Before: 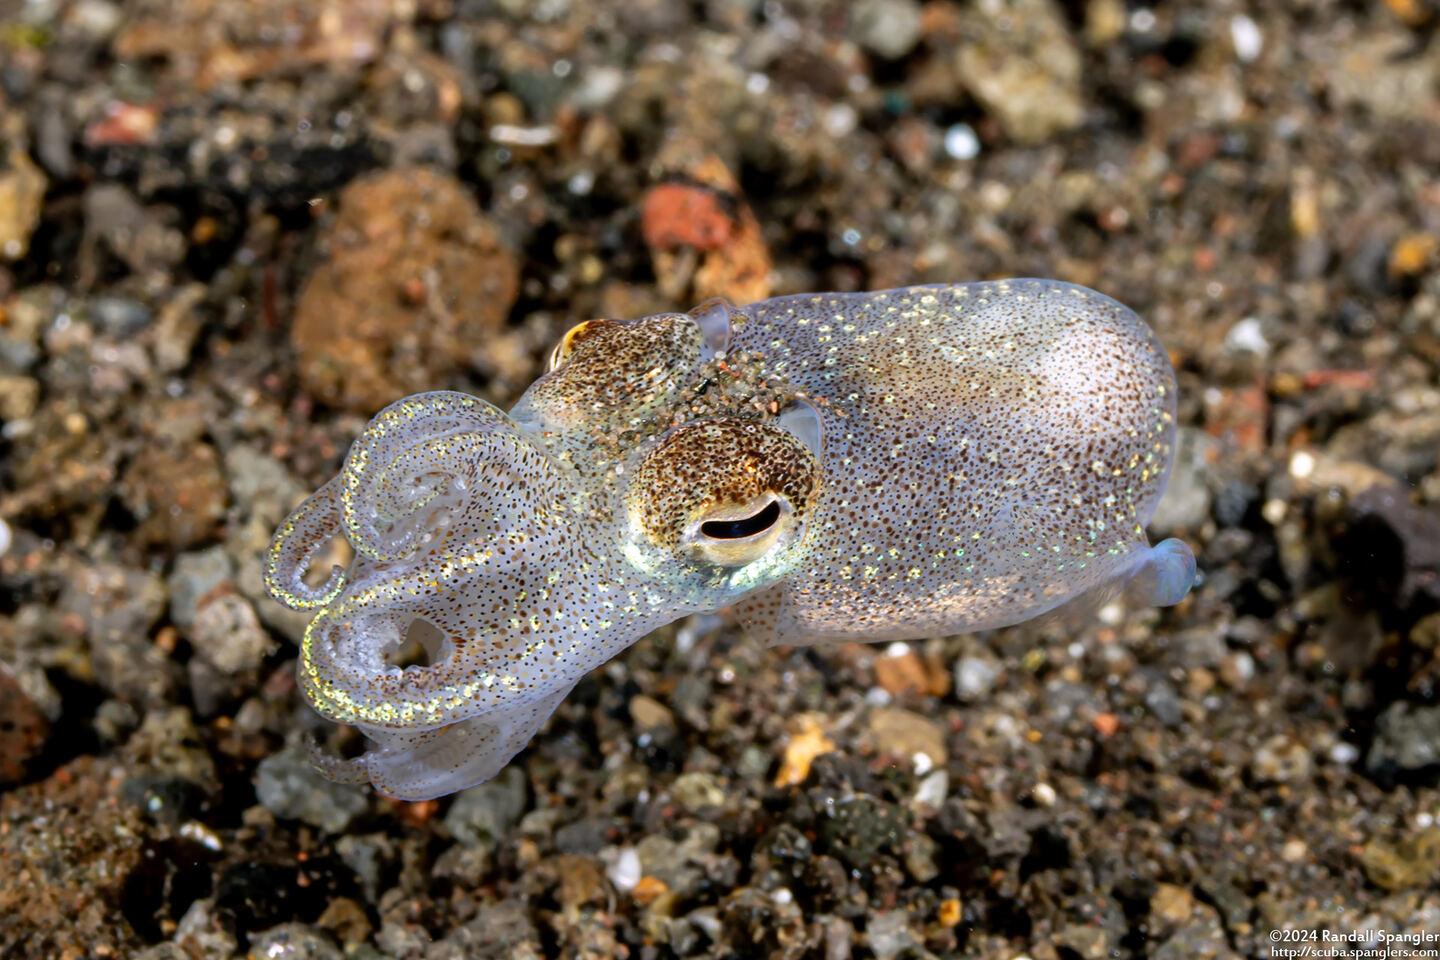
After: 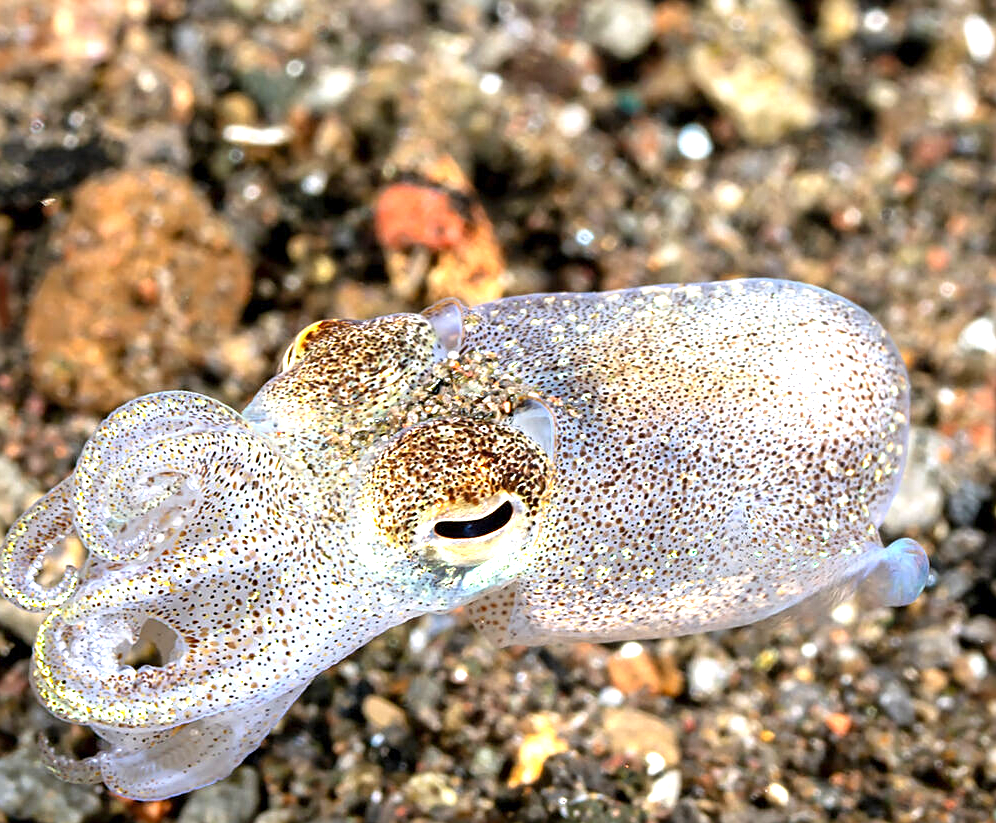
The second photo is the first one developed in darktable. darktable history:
sharpen: on, module defaults
exposure: exposure 1.165 EV, compensate exposure bias true, compensate highlight preservation false
crop: left 18.561%, right 12.222%, bottom 14.248%
